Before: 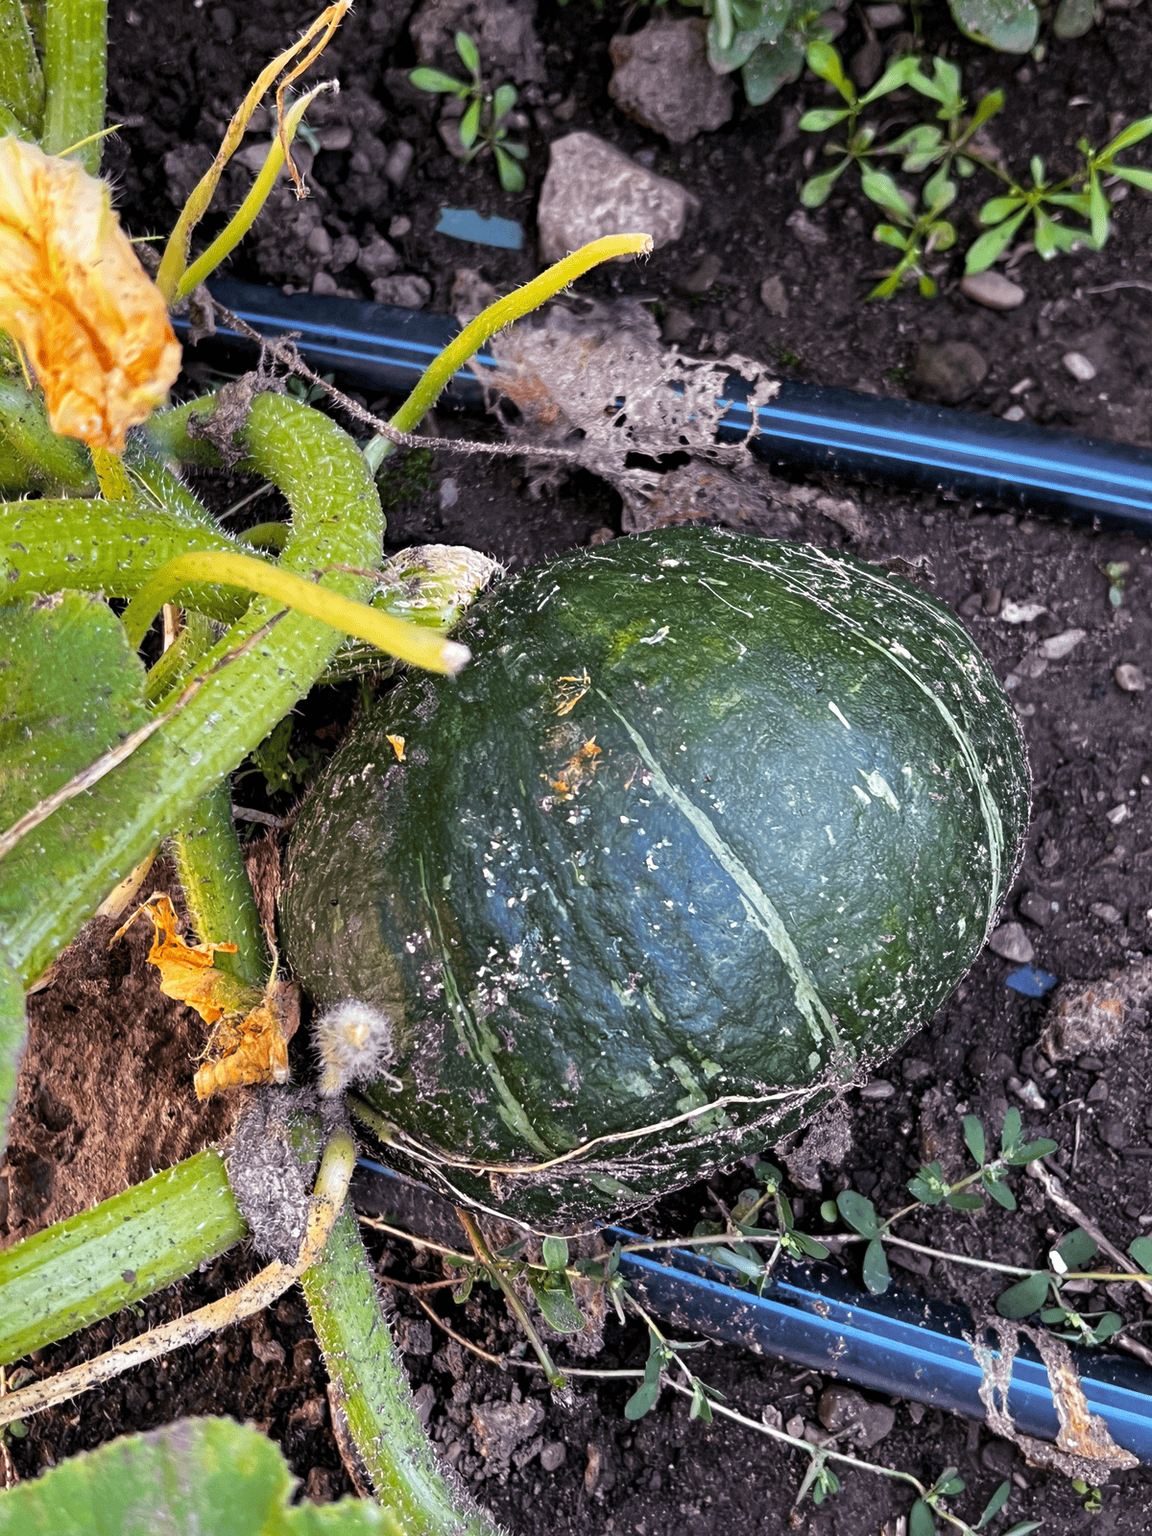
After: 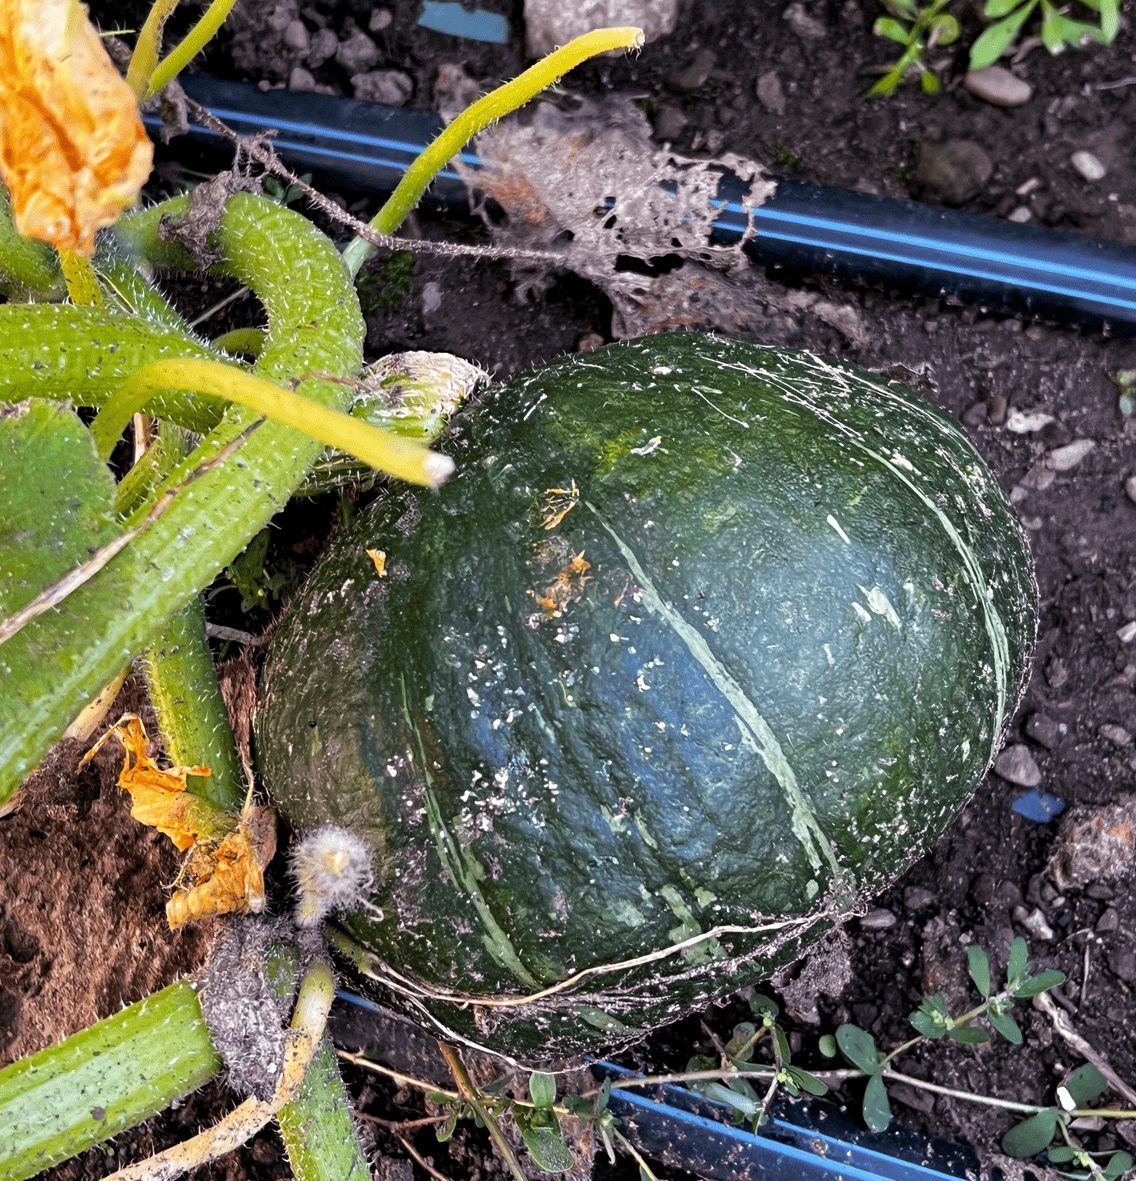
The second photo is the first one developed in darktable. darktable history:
exposure: black level correction 0.001, compensate exposure bias true, compensate highlight preservation false
crop and rotate: left 3.007%, top 13.564%, right 2.263%, bottom 12.62%
